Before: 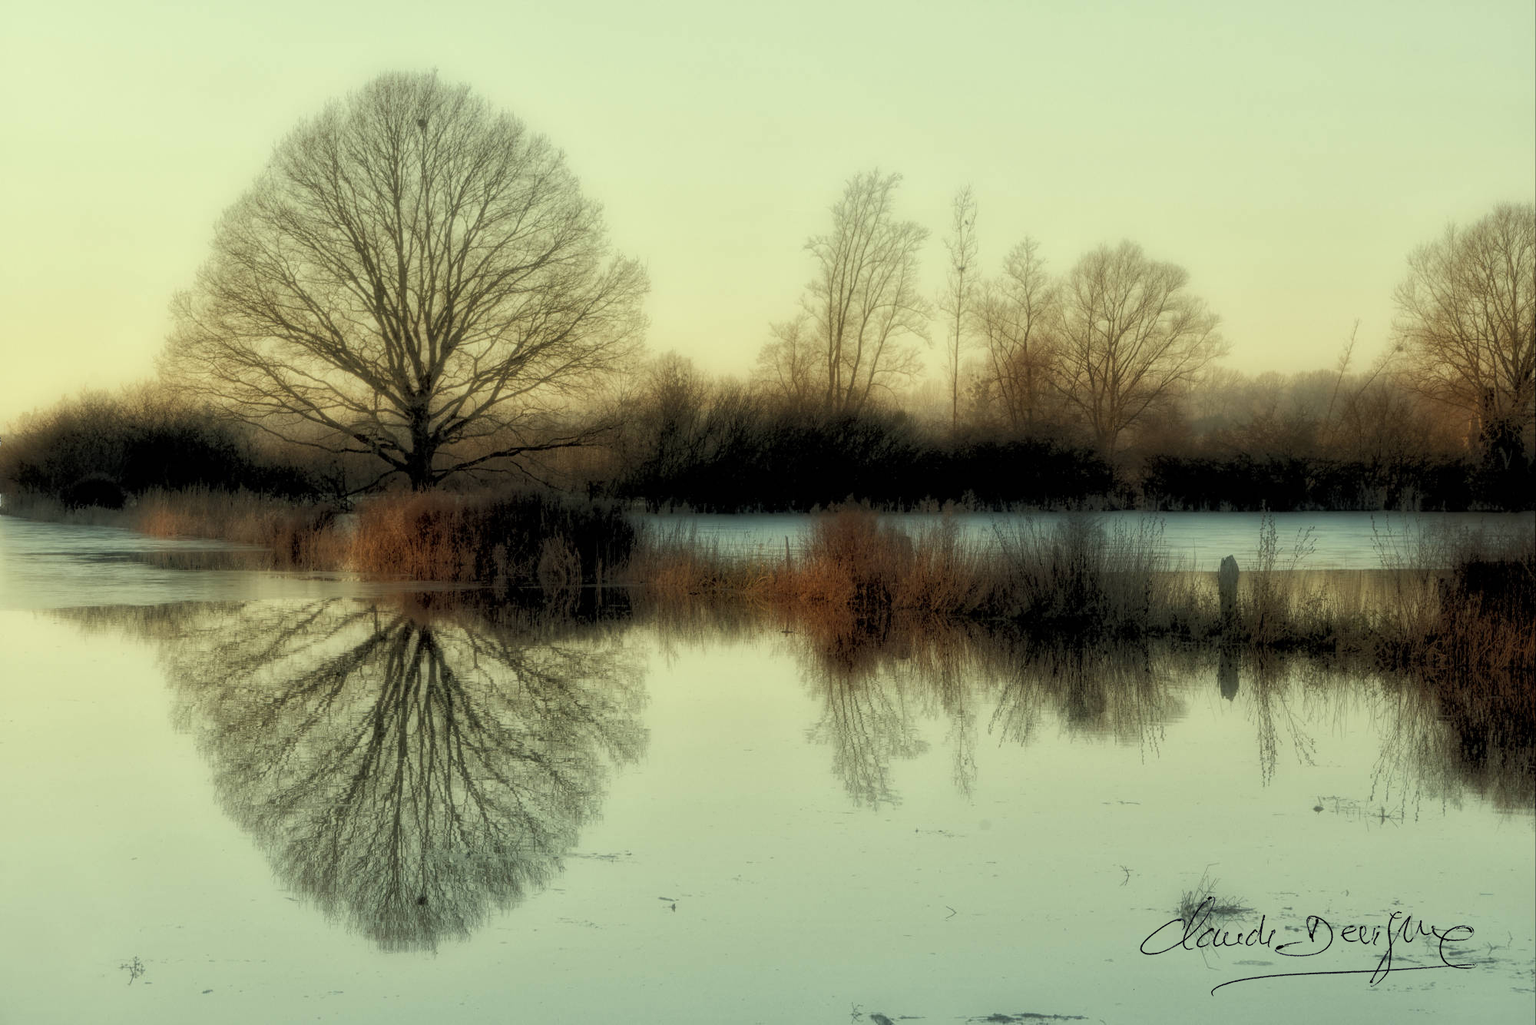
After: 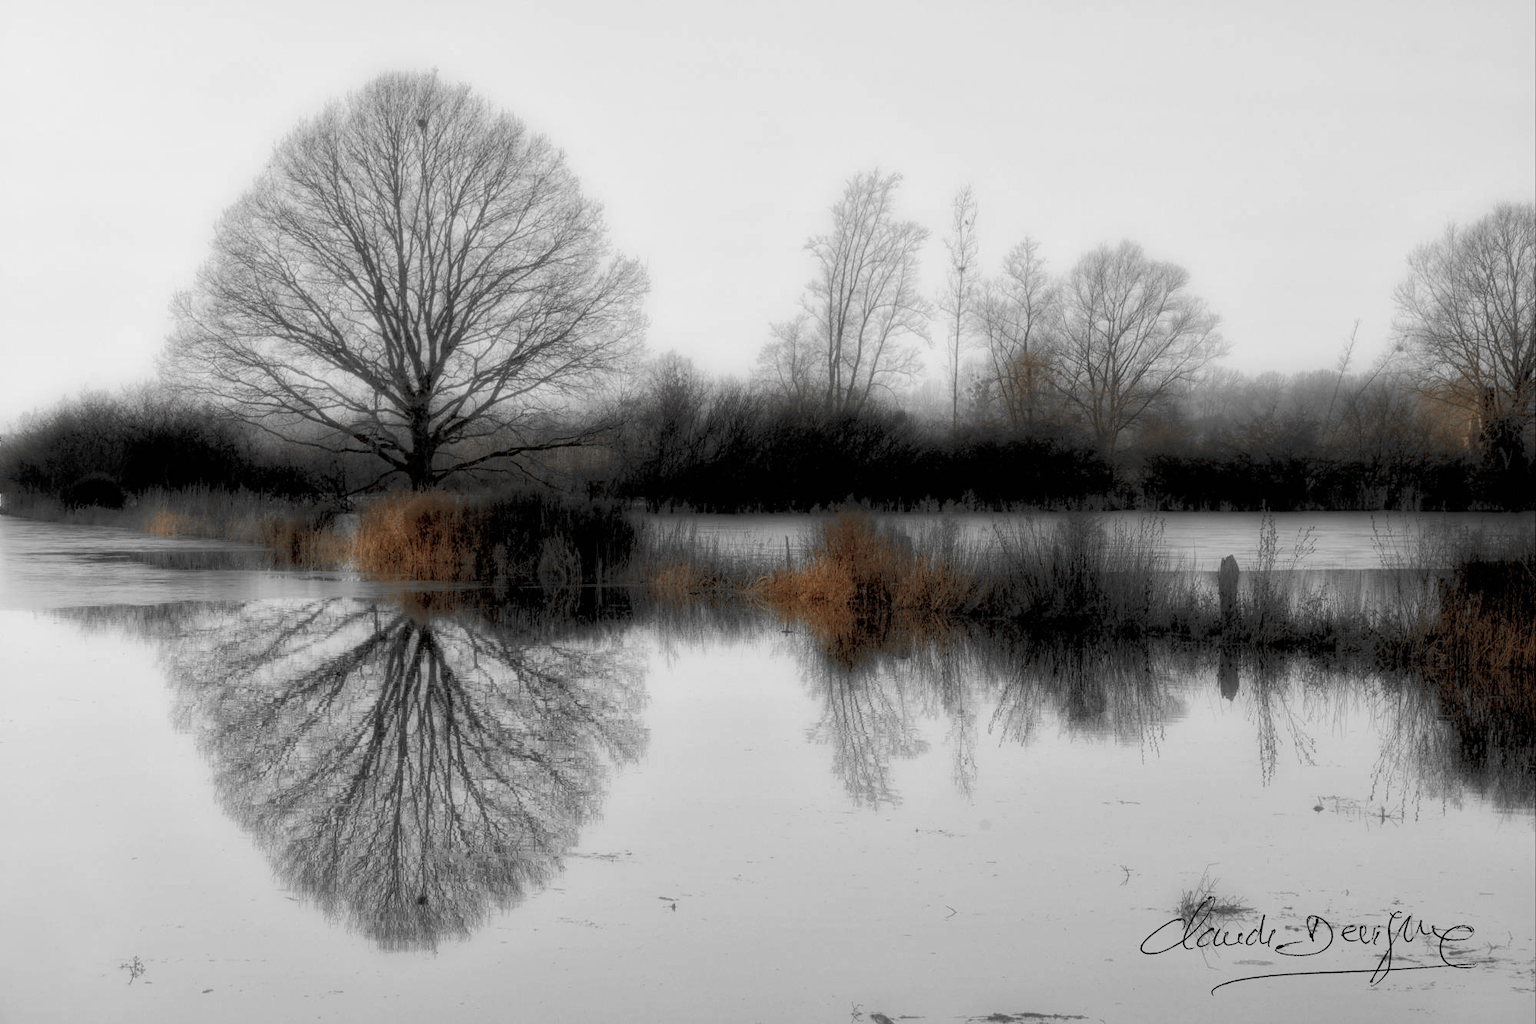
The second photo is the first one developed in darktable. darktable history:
color zones: curves: ch0 [(0, 0.65) (0.096, 0.644) (0.221, 0.539) (0.429, 0.5) (0.571, 0.5) (0.714, 0.5) (0.857, 0.5) (1, 0.65)]; ch1 [(0, 0.5) (0.143, 0.5) (0.257, -0.002) (0.429, 0.04) (0.571, -0.001) (0.714, -0.015) (0.857, 0.024) (1, 0.5)], mix 33.49%
